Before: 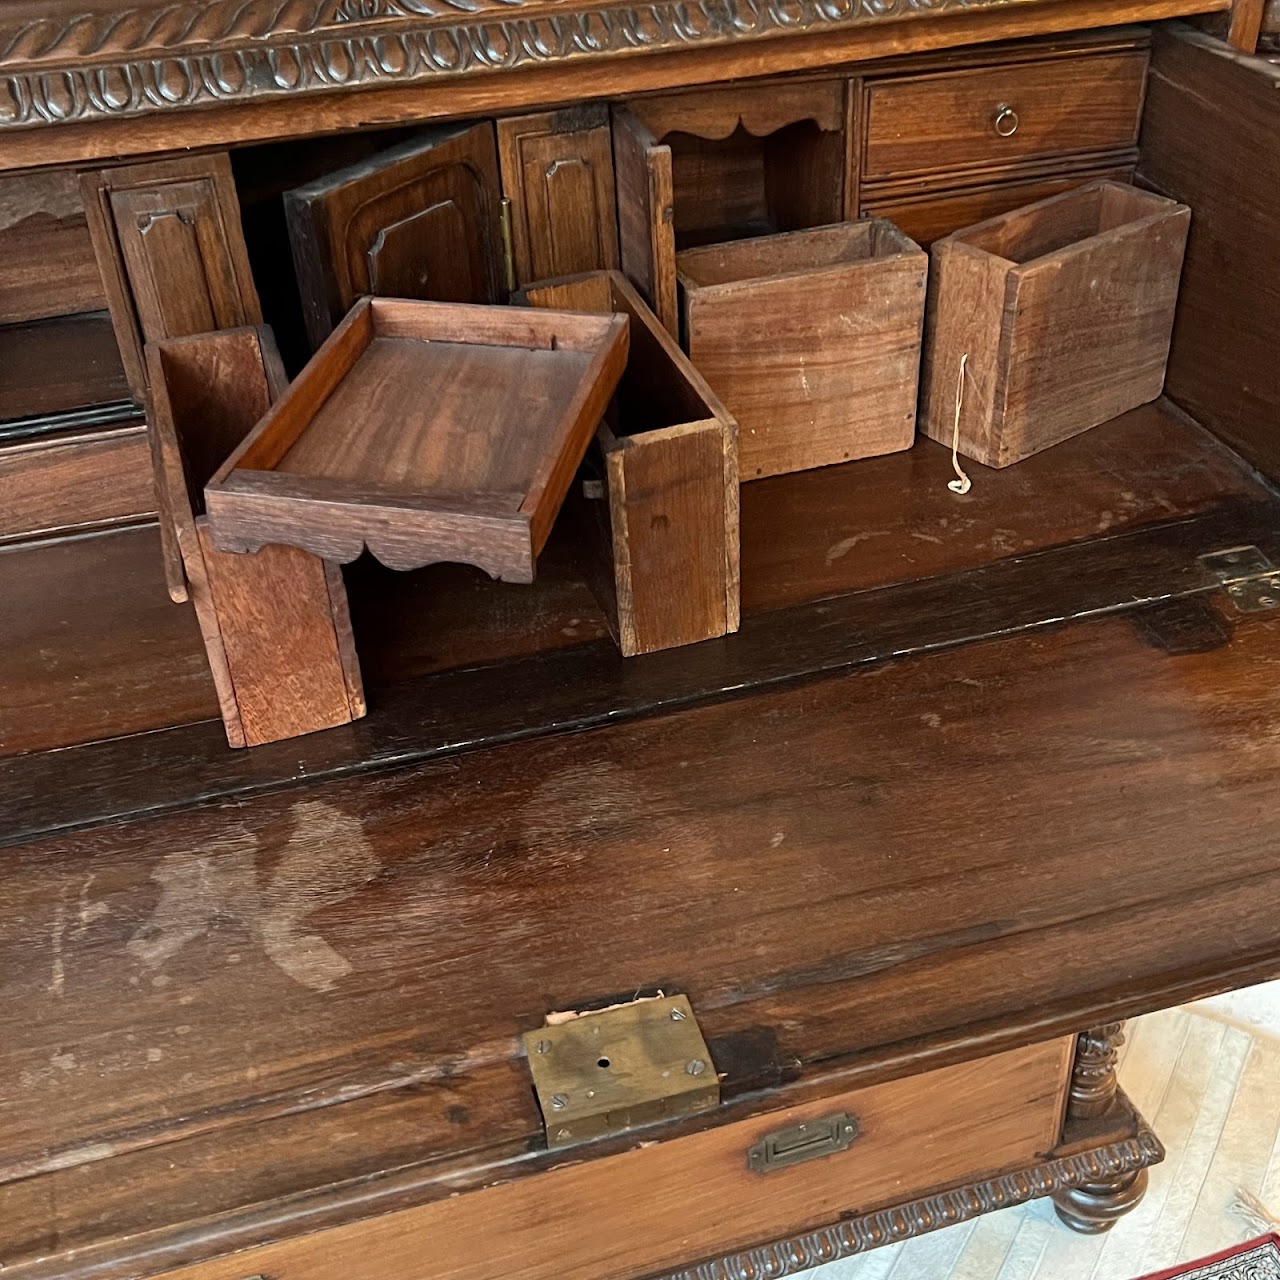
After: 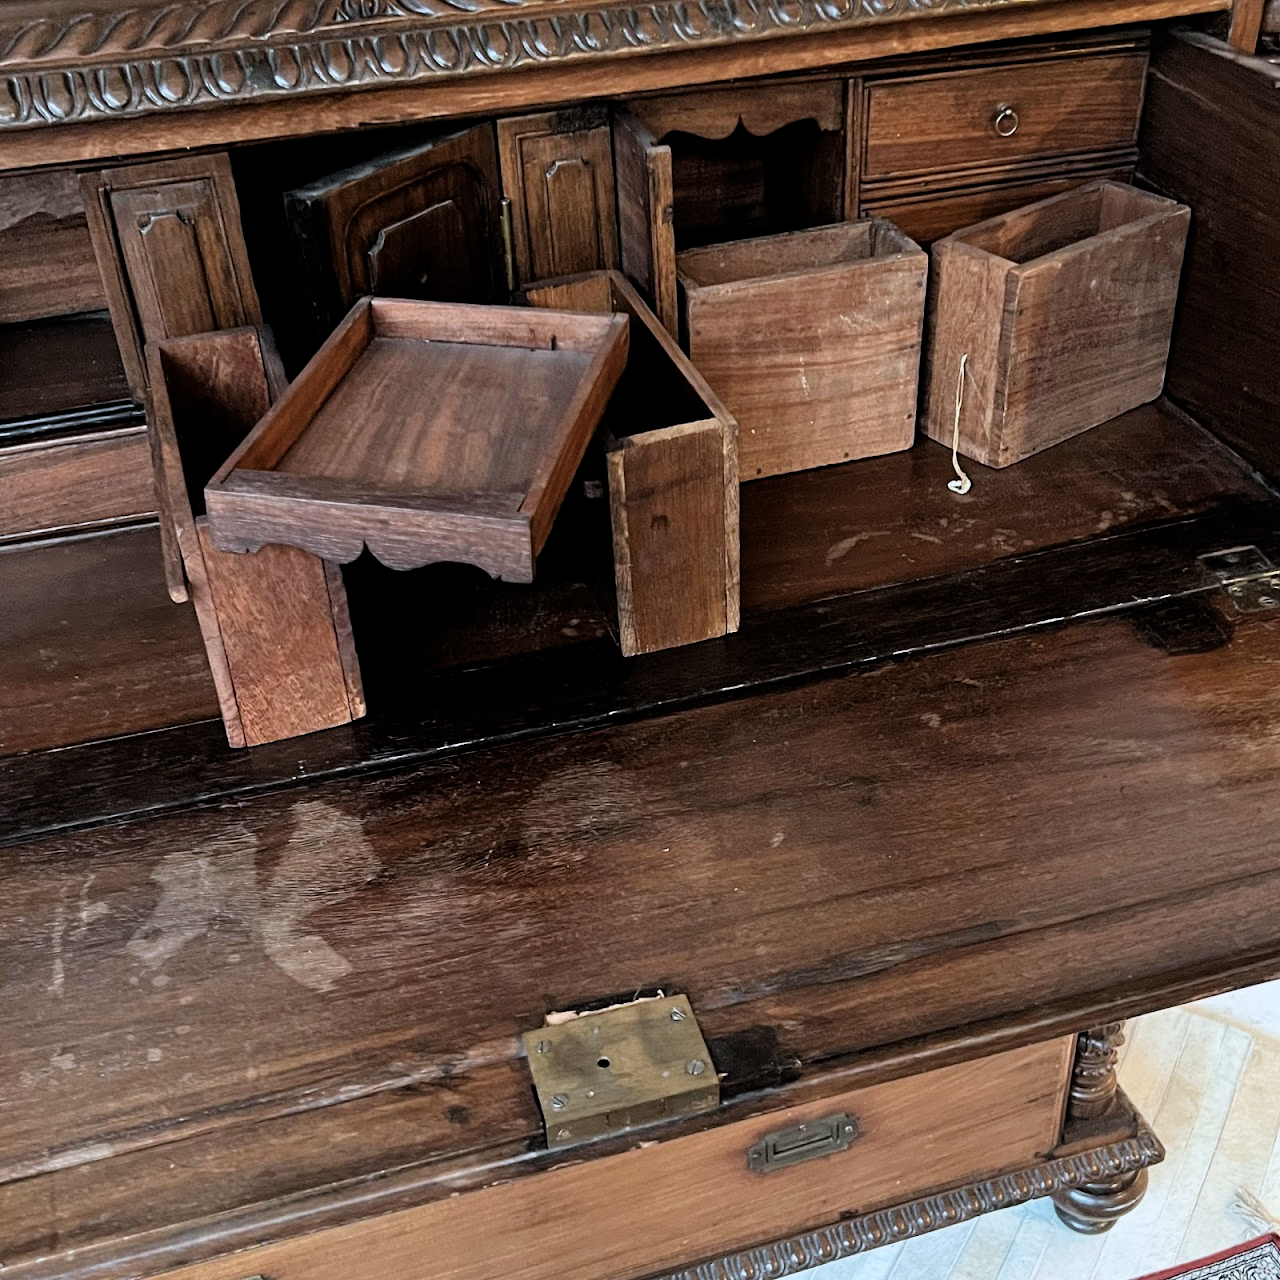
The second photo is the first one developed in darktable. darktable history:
tone equalizer: on, module defaults
color calibration: illuminant as shot in camera, x 0.369, y 0.376, temperature 4328.46 K, gamut compression 3
filmic rgb: black relative exposure -4.93 EV, white relative exposure 2.84 EV, hardness 3.72
